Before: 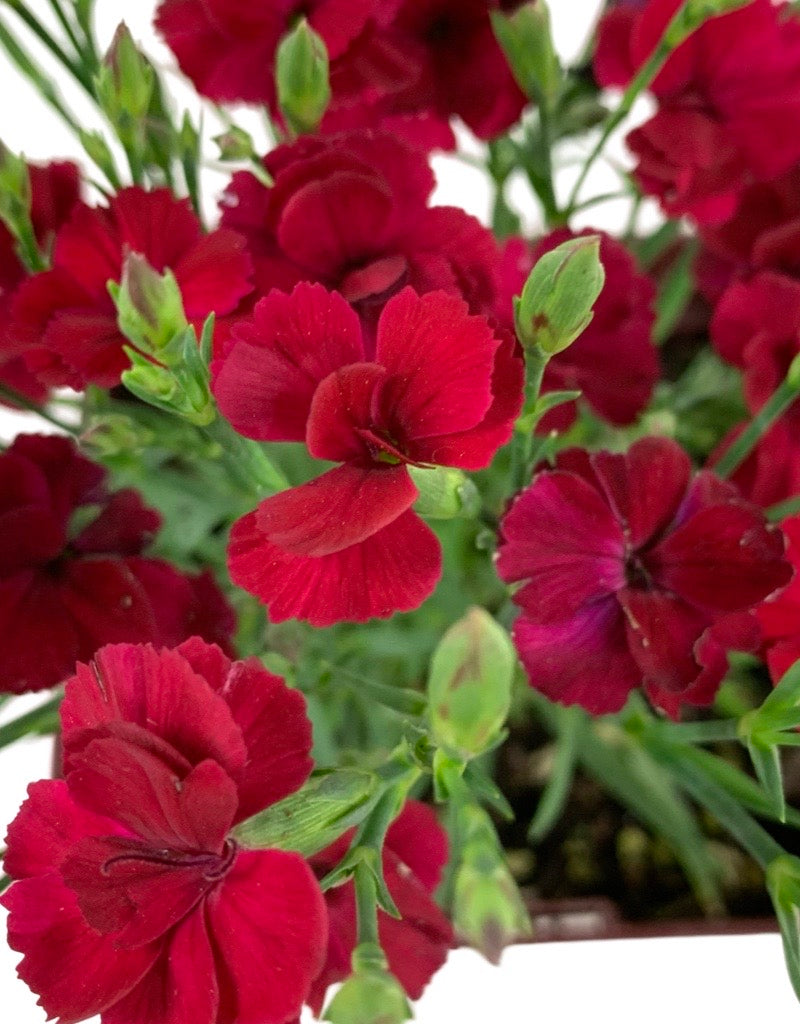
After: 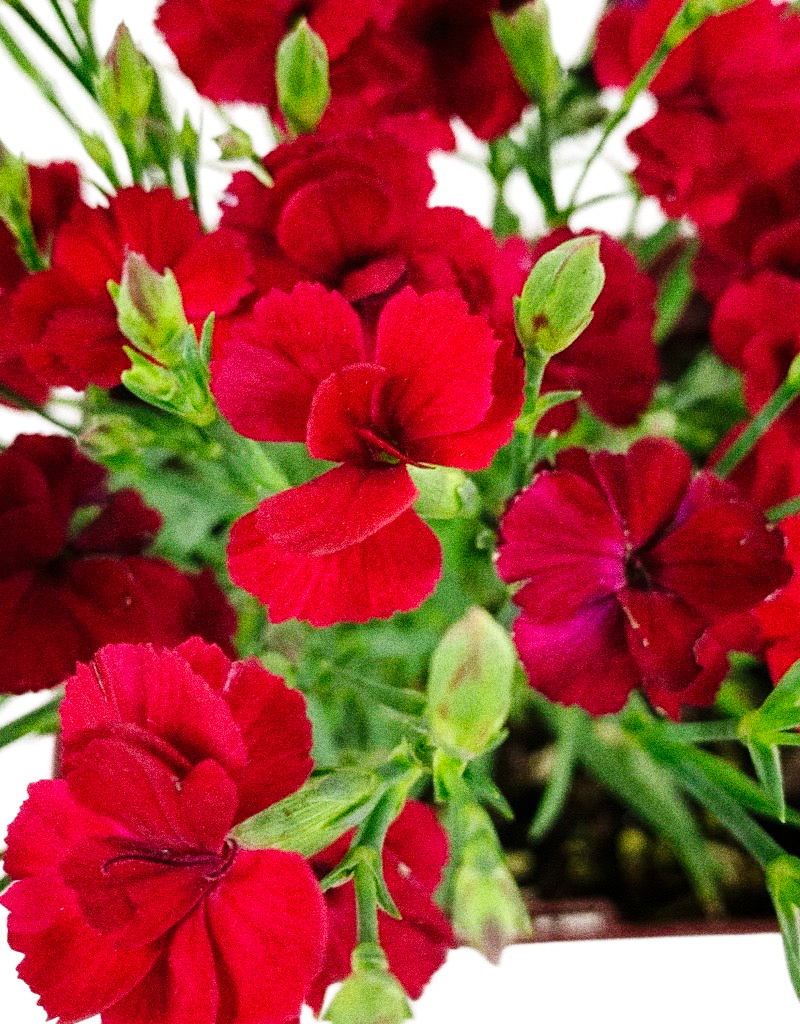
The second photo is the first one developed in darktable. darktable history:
grain: coarseness 10.62 ISO, strength 55.56%
base curve: curves: ch0 [(0, 0) (0.036, 0.025) (0.121, 0.166) (0.206, 0.329) (0.605, 0.79) (1, 1)], preserve colors none
